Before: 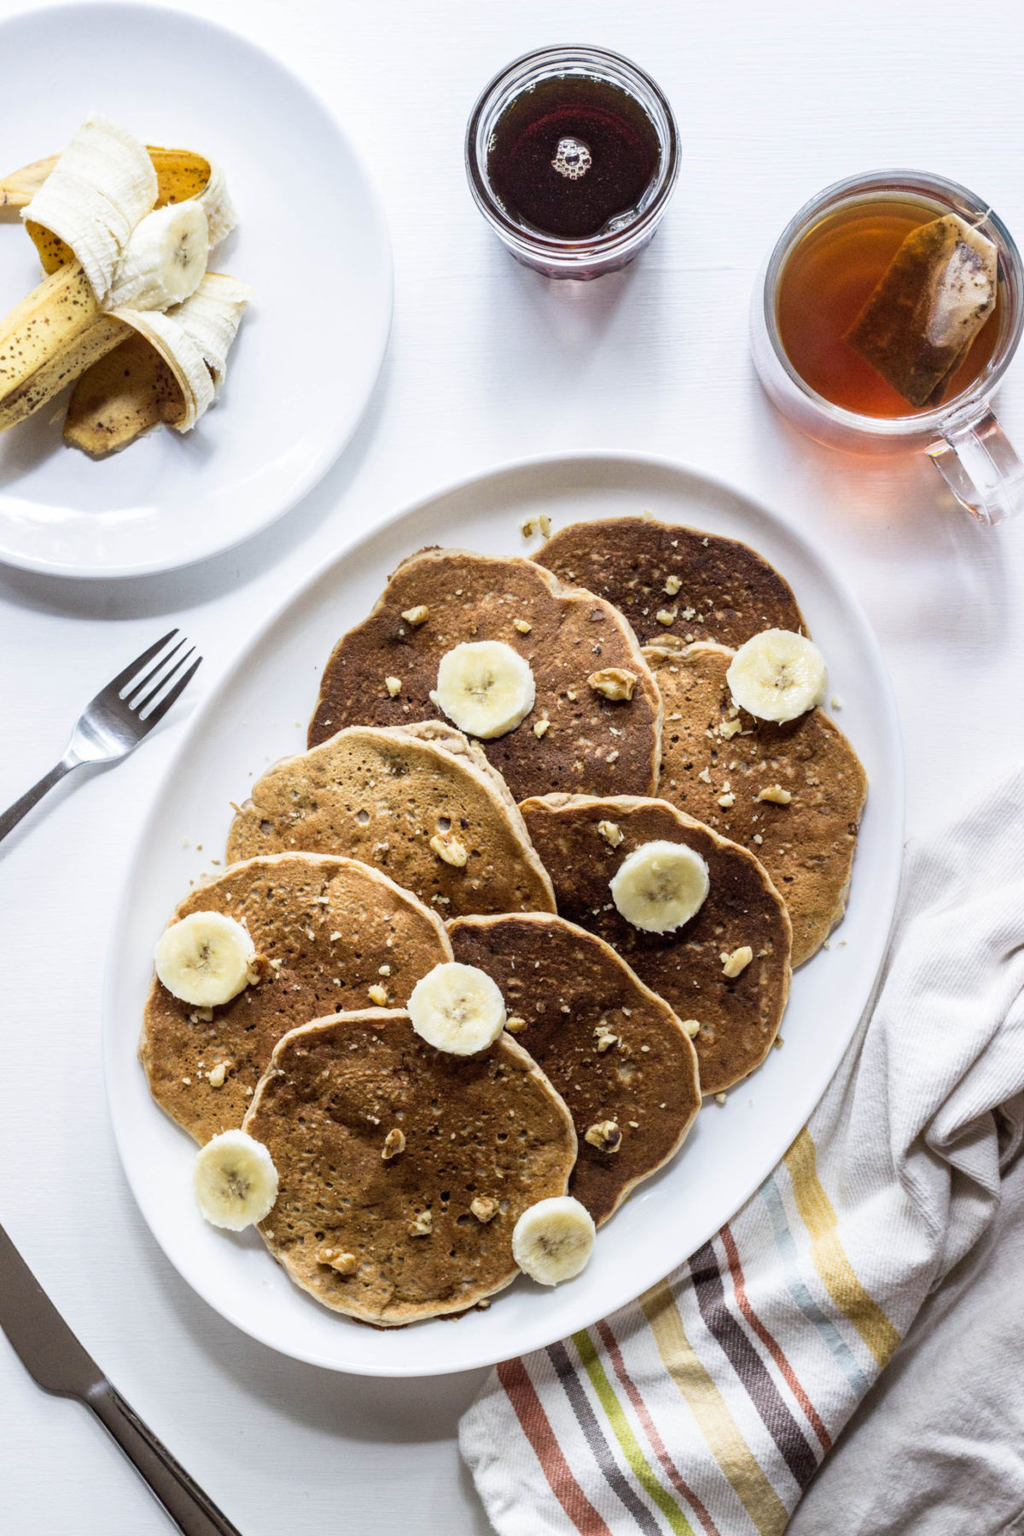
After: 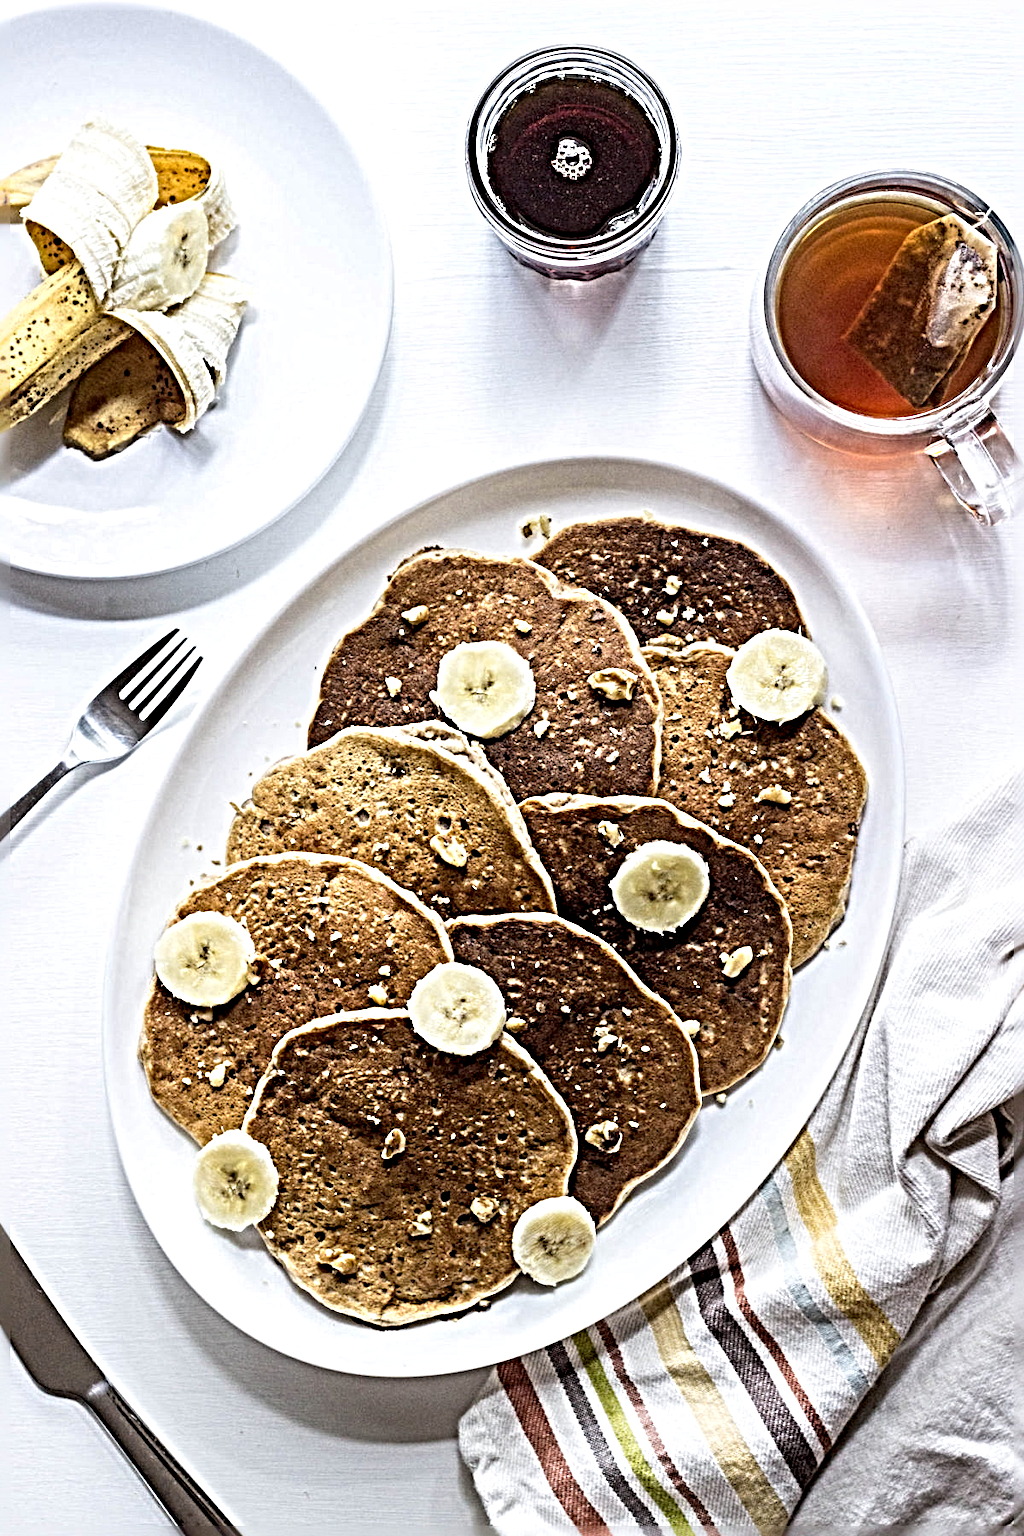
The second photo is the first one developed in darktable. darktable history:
sharpen: radius 6.3, amount 1.8, threshold 0
exposure: exposure 0.15 EV, compensate highlight preservation false
